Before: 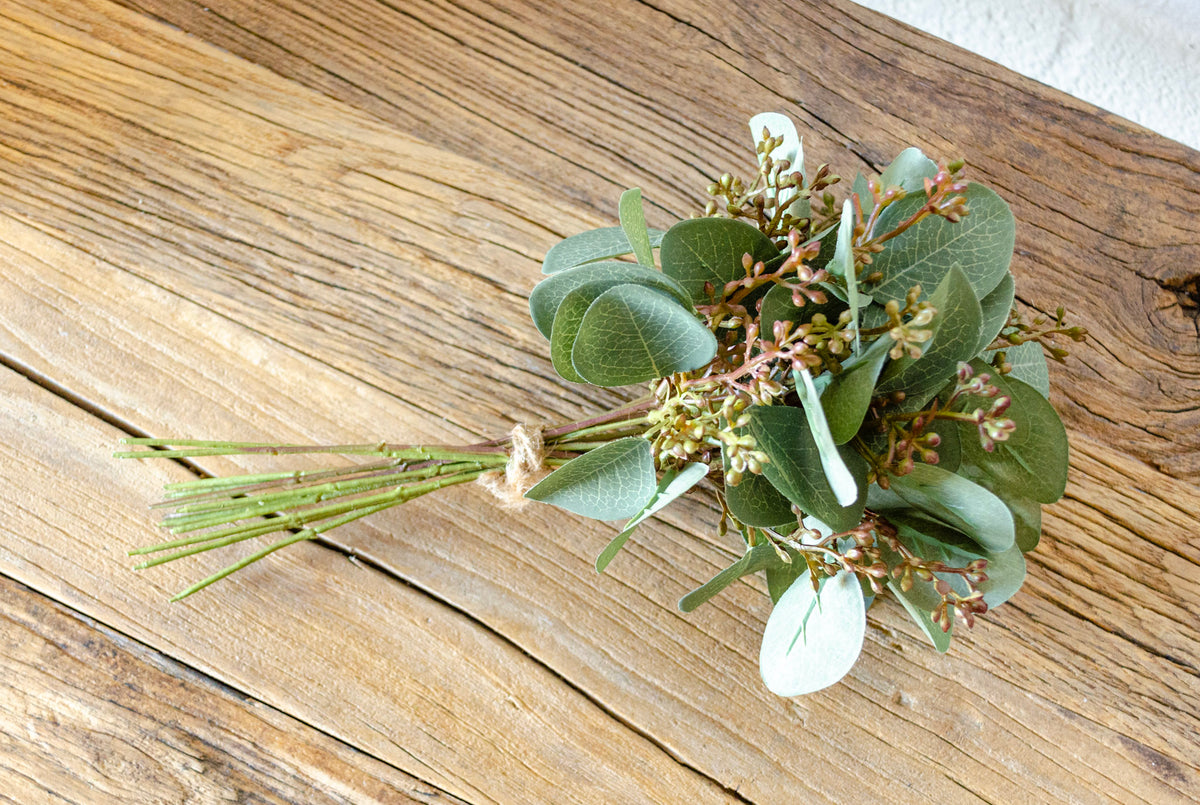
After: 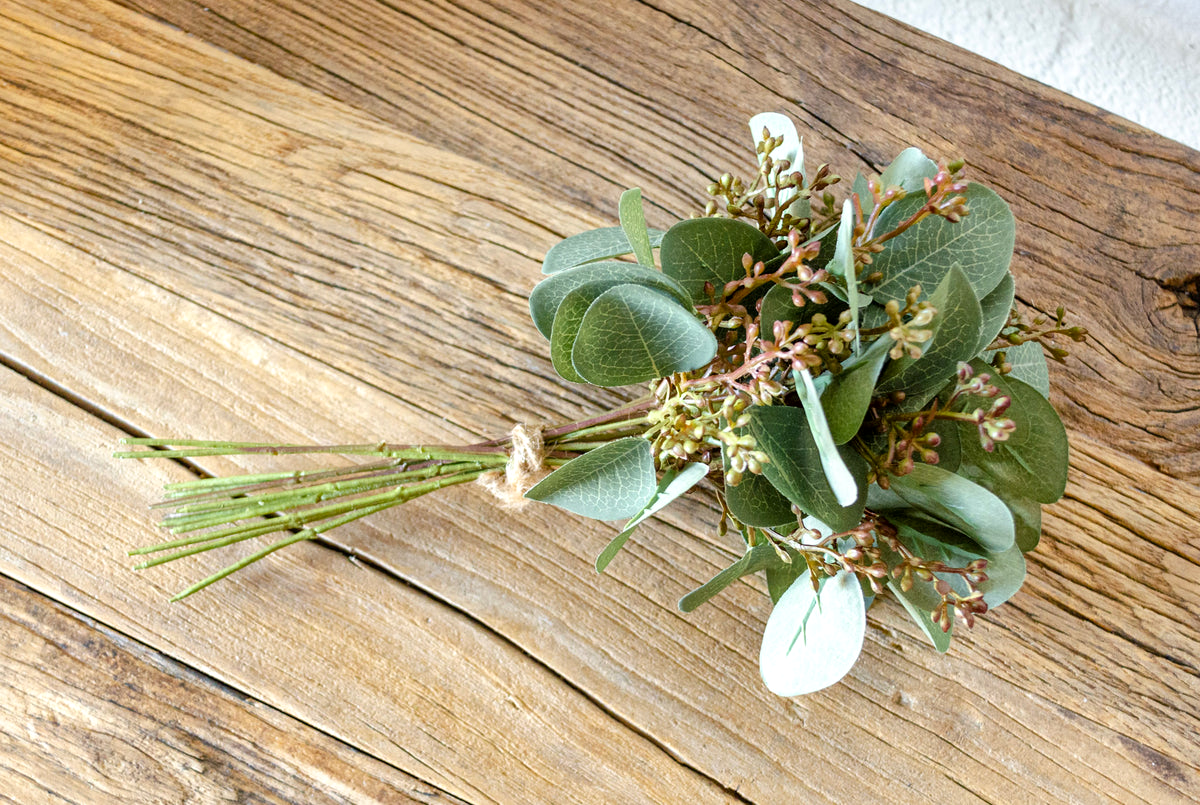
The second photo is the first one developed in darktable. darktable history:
local contrast: mode bilateral grid, contrast 20, coarseness 50, detail 129%, midtone range 0.2
